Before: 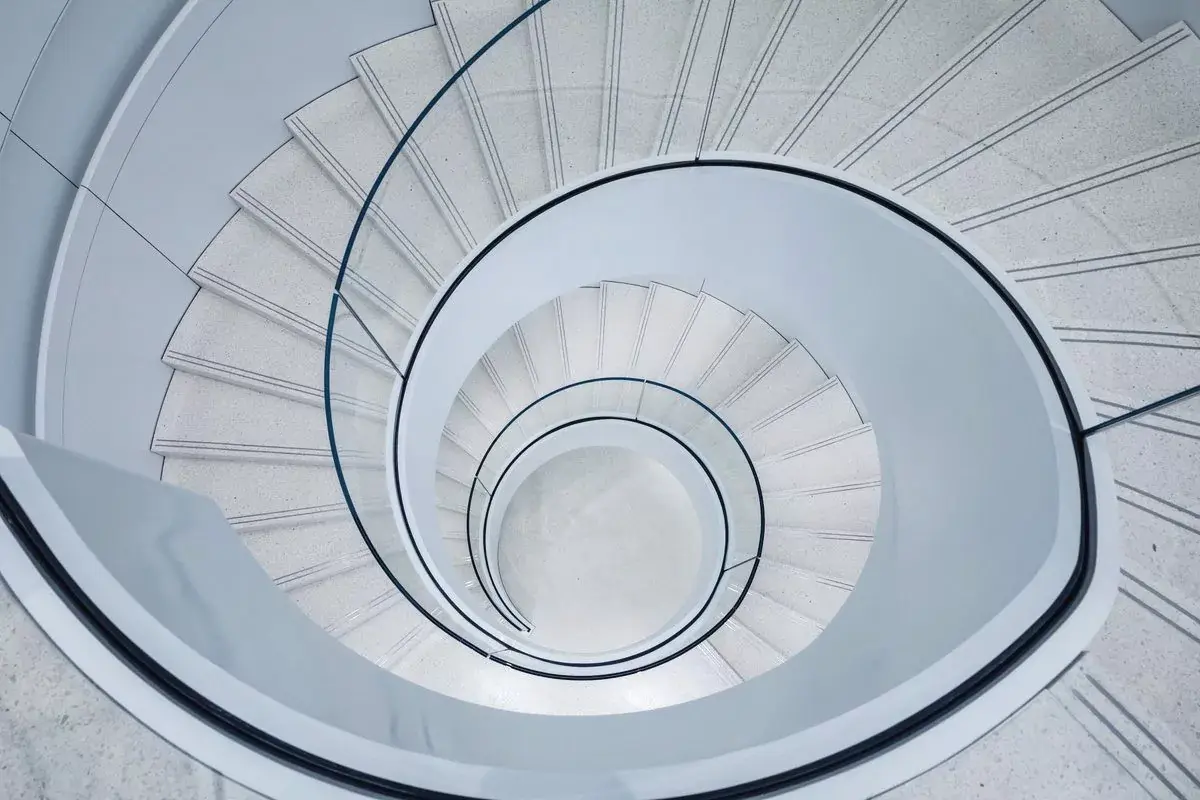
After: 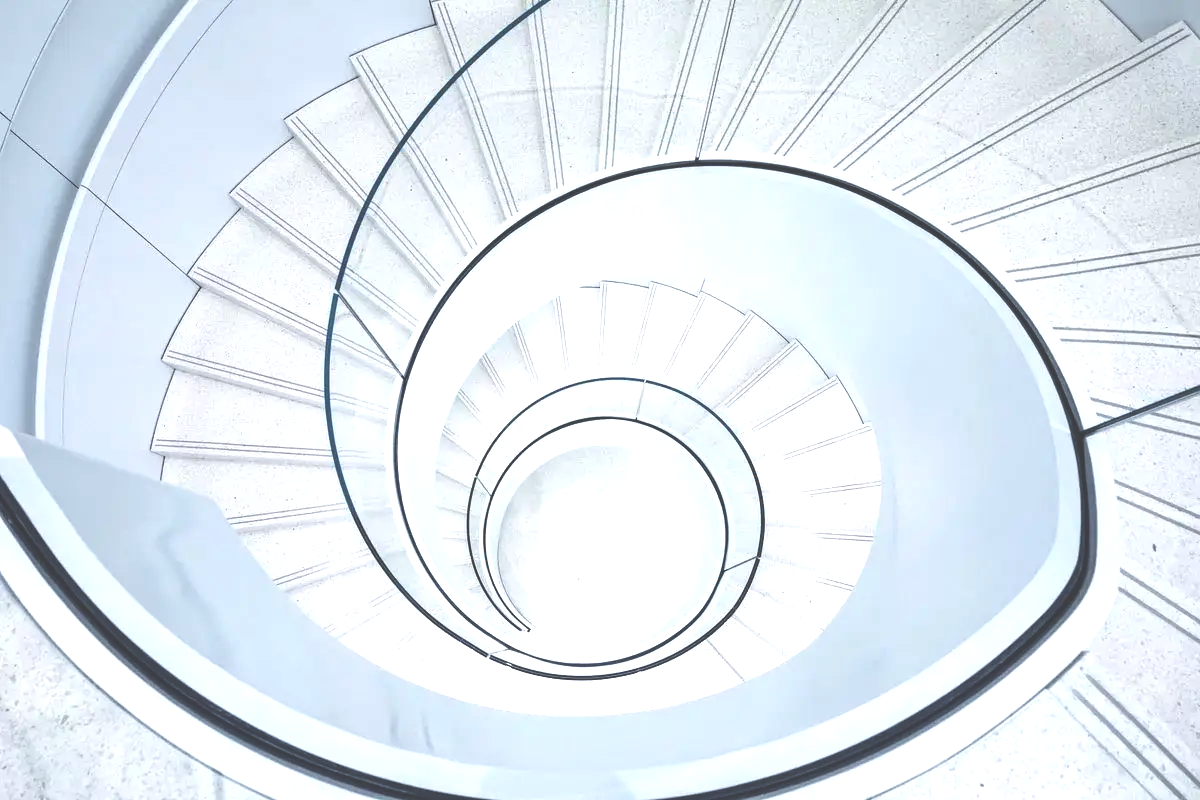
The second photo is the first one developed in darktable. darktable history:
levels: levels [0, 0.394, 0.787]
exposure: black level correction -0.029, compensate exposure bias true, compensate highlight preservation false
